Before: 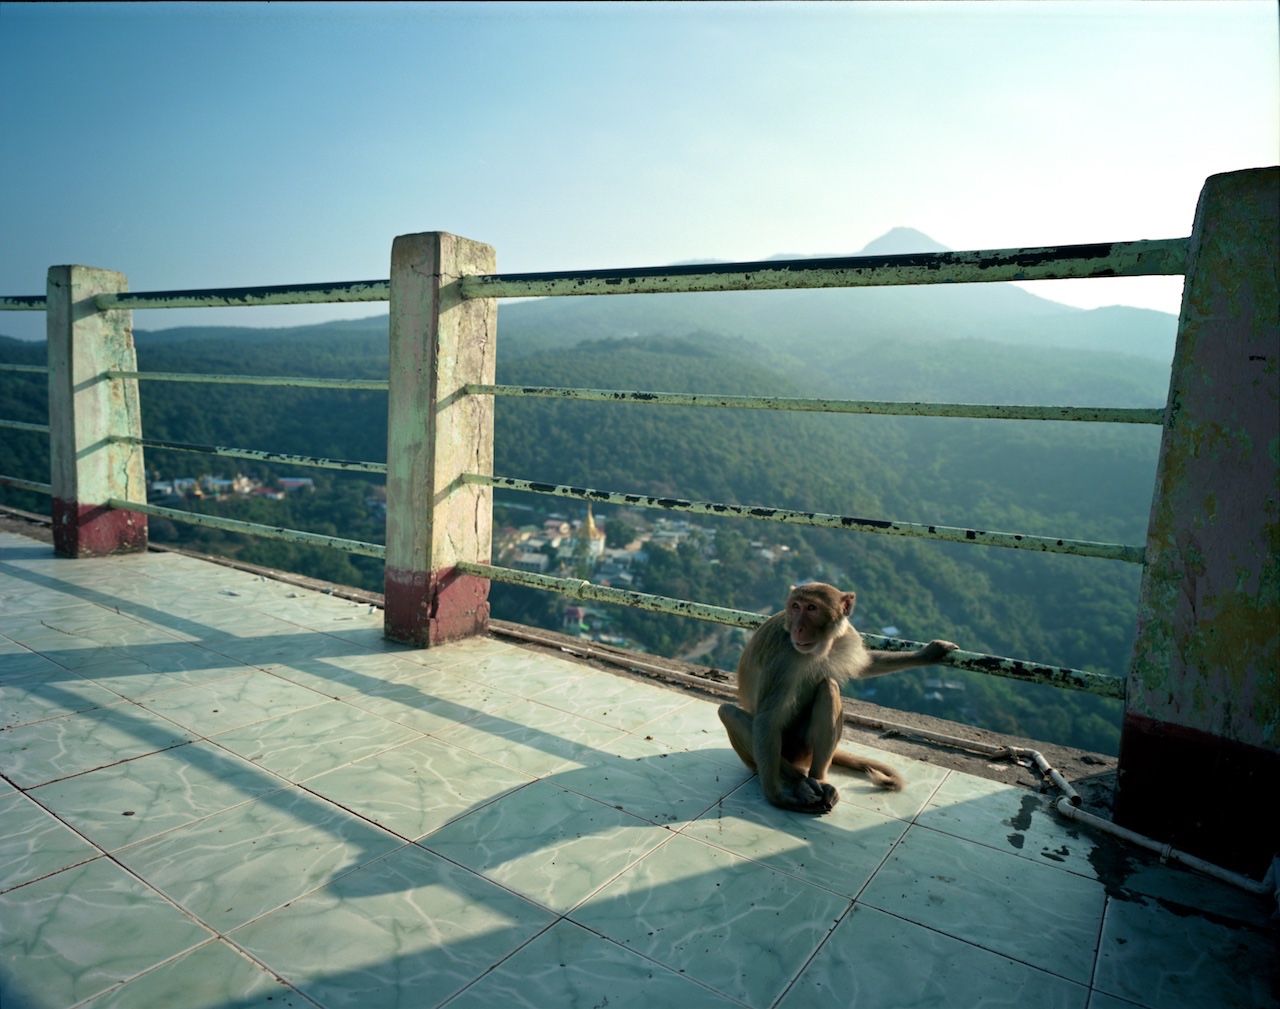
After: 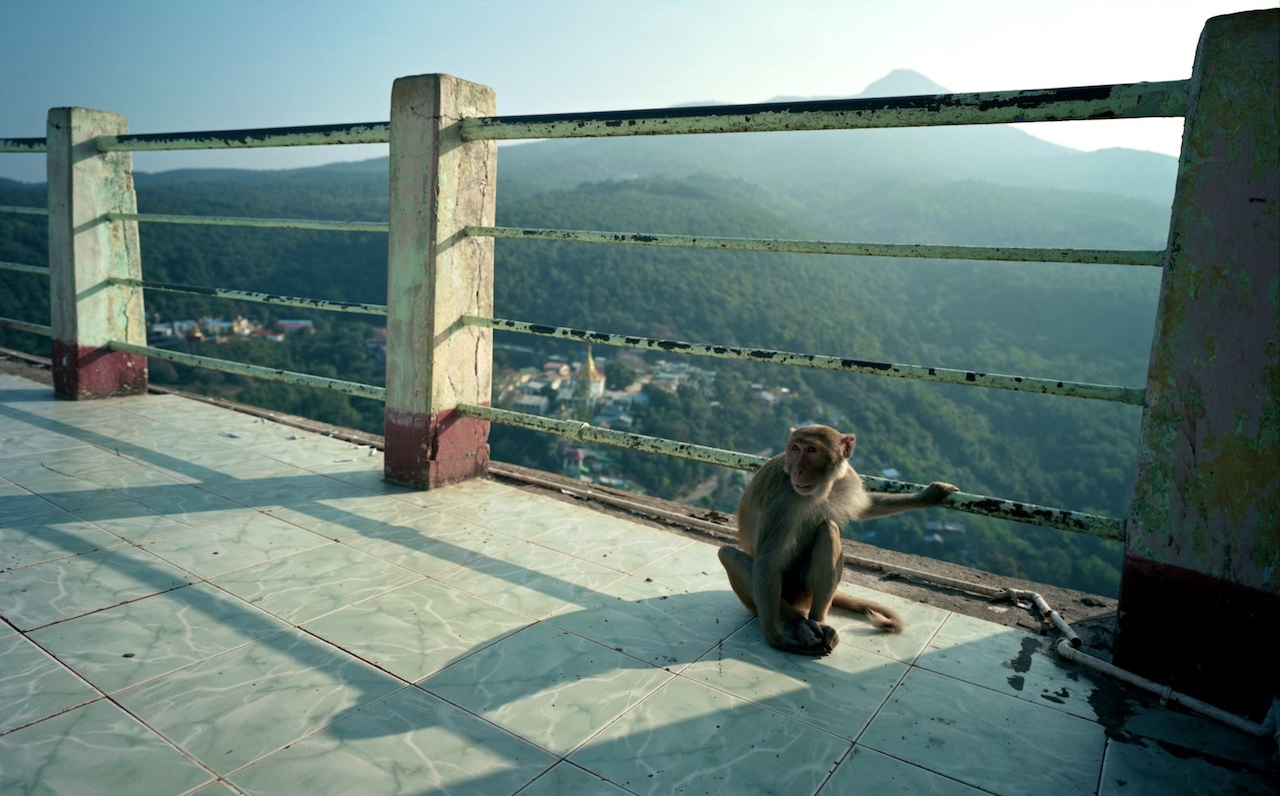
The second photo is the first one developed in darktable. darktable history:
contrast brightness saturation: saturation -0.053
crop and rotate: top 15.71%, bottom 5.397%
